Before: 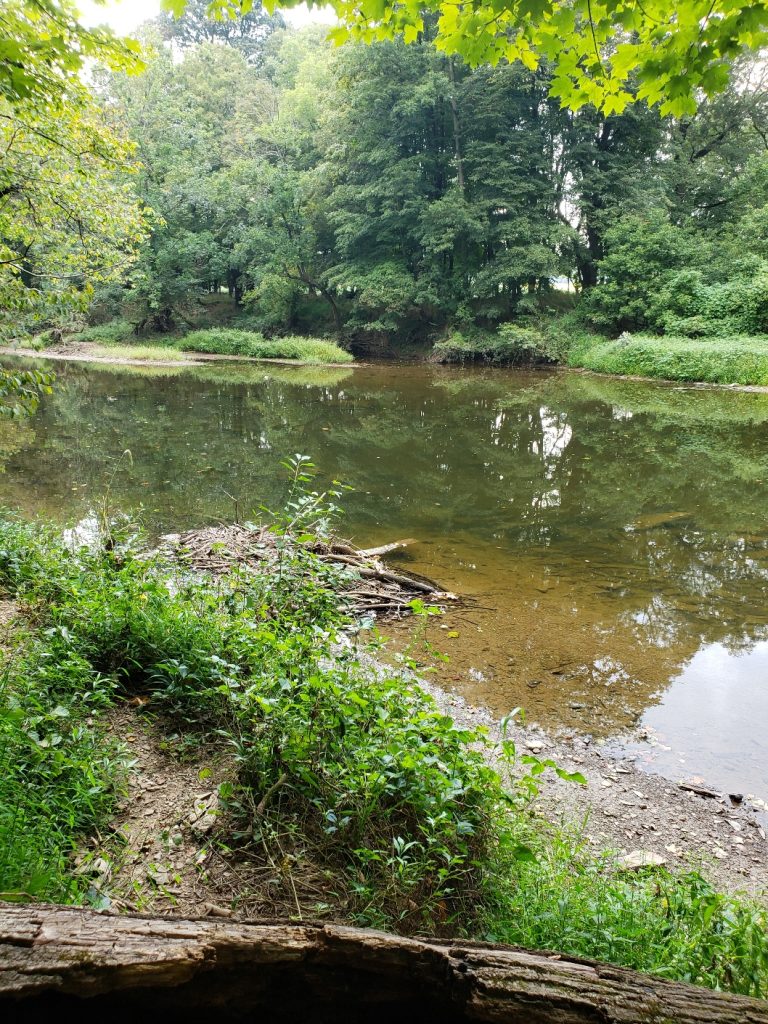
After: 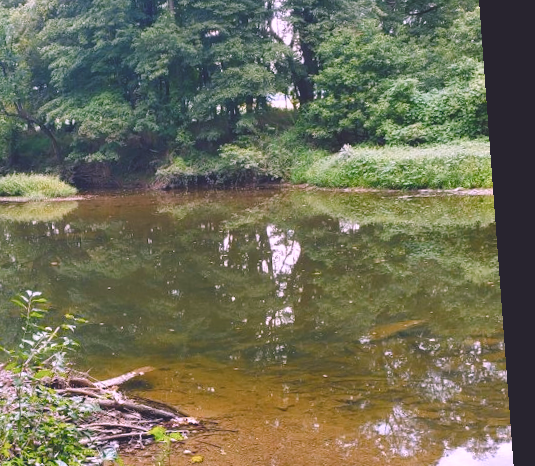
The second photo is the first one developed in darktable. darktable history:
rotate and perspective: rotation -4.25°, automatic cropping off
color balance rgb: shadows lift › chroma 3%, shadows lift › hue 280.8°, power › hue 330°, highlights gain › chroma 3%, highlights gain › hue 75.6°, global offset › luminance 2%, perceptual saturation grading › global saturation 20%, perceptual saturation grading › highlights -25%, perceptual saturation grading › shadows 50%, global vibrance 20.33%
color correction: highlights a* 15.03, highlights b* -25.07
crop: left 36.005%, top 18.293%, right 0.31%, bottom 38.444%
